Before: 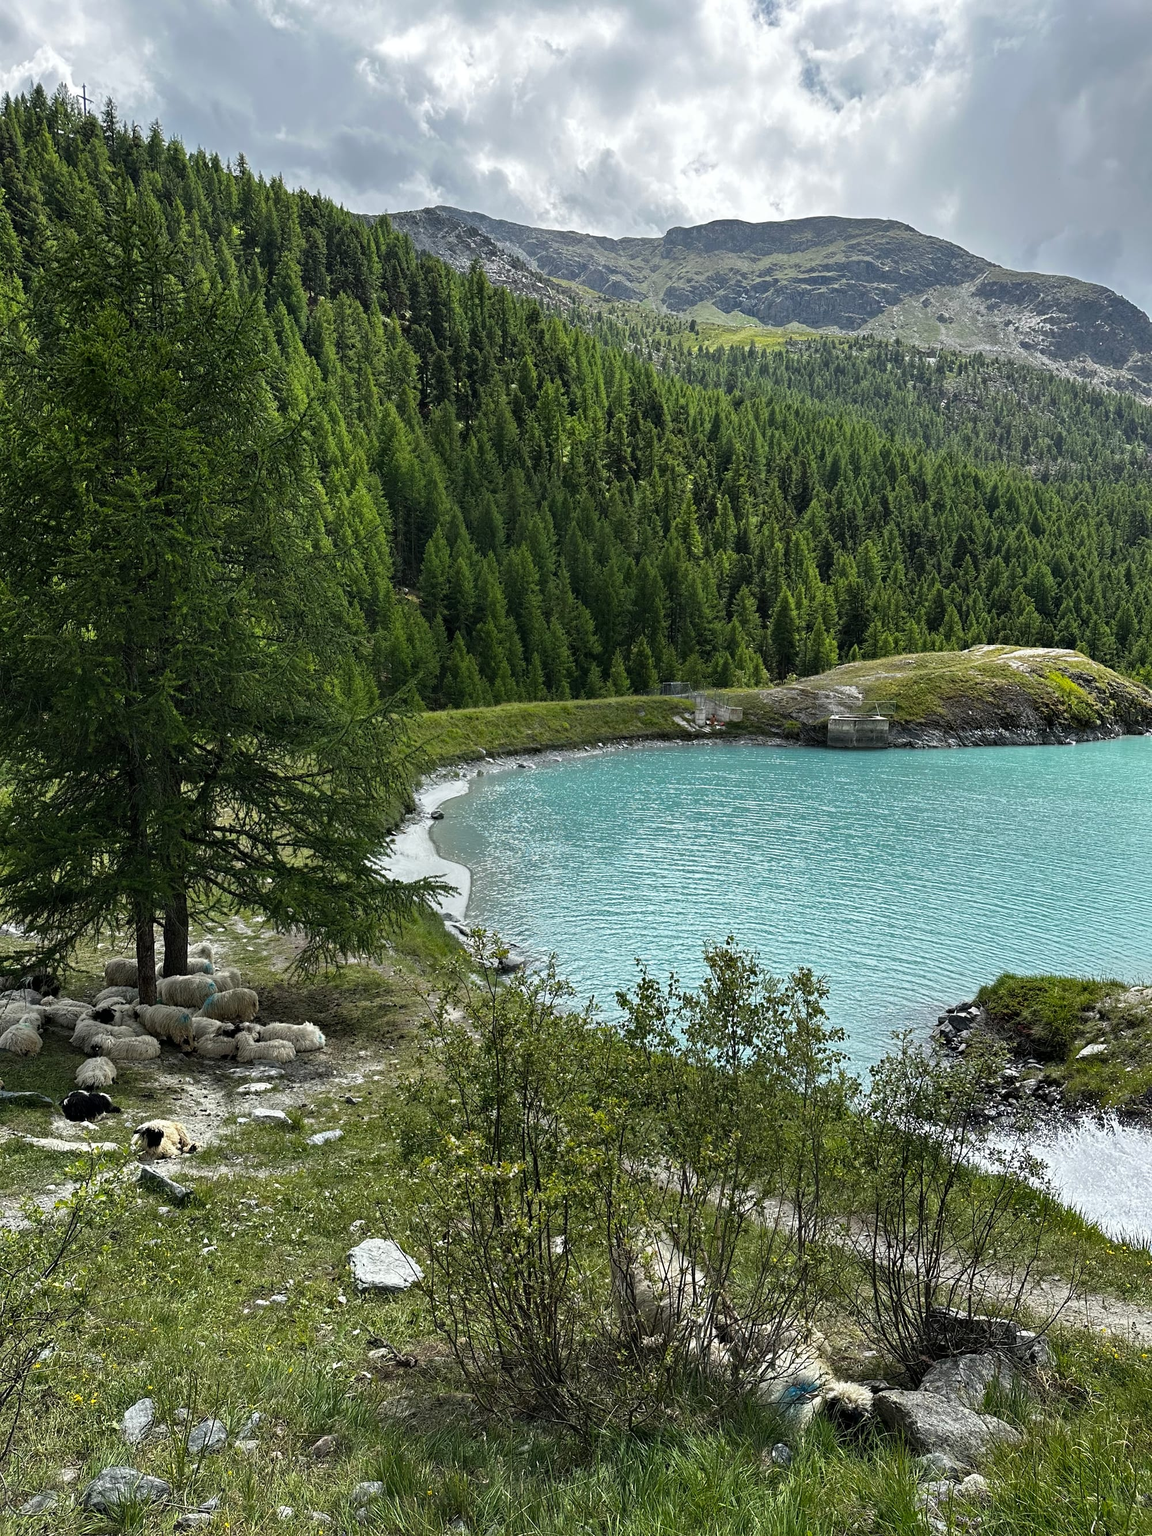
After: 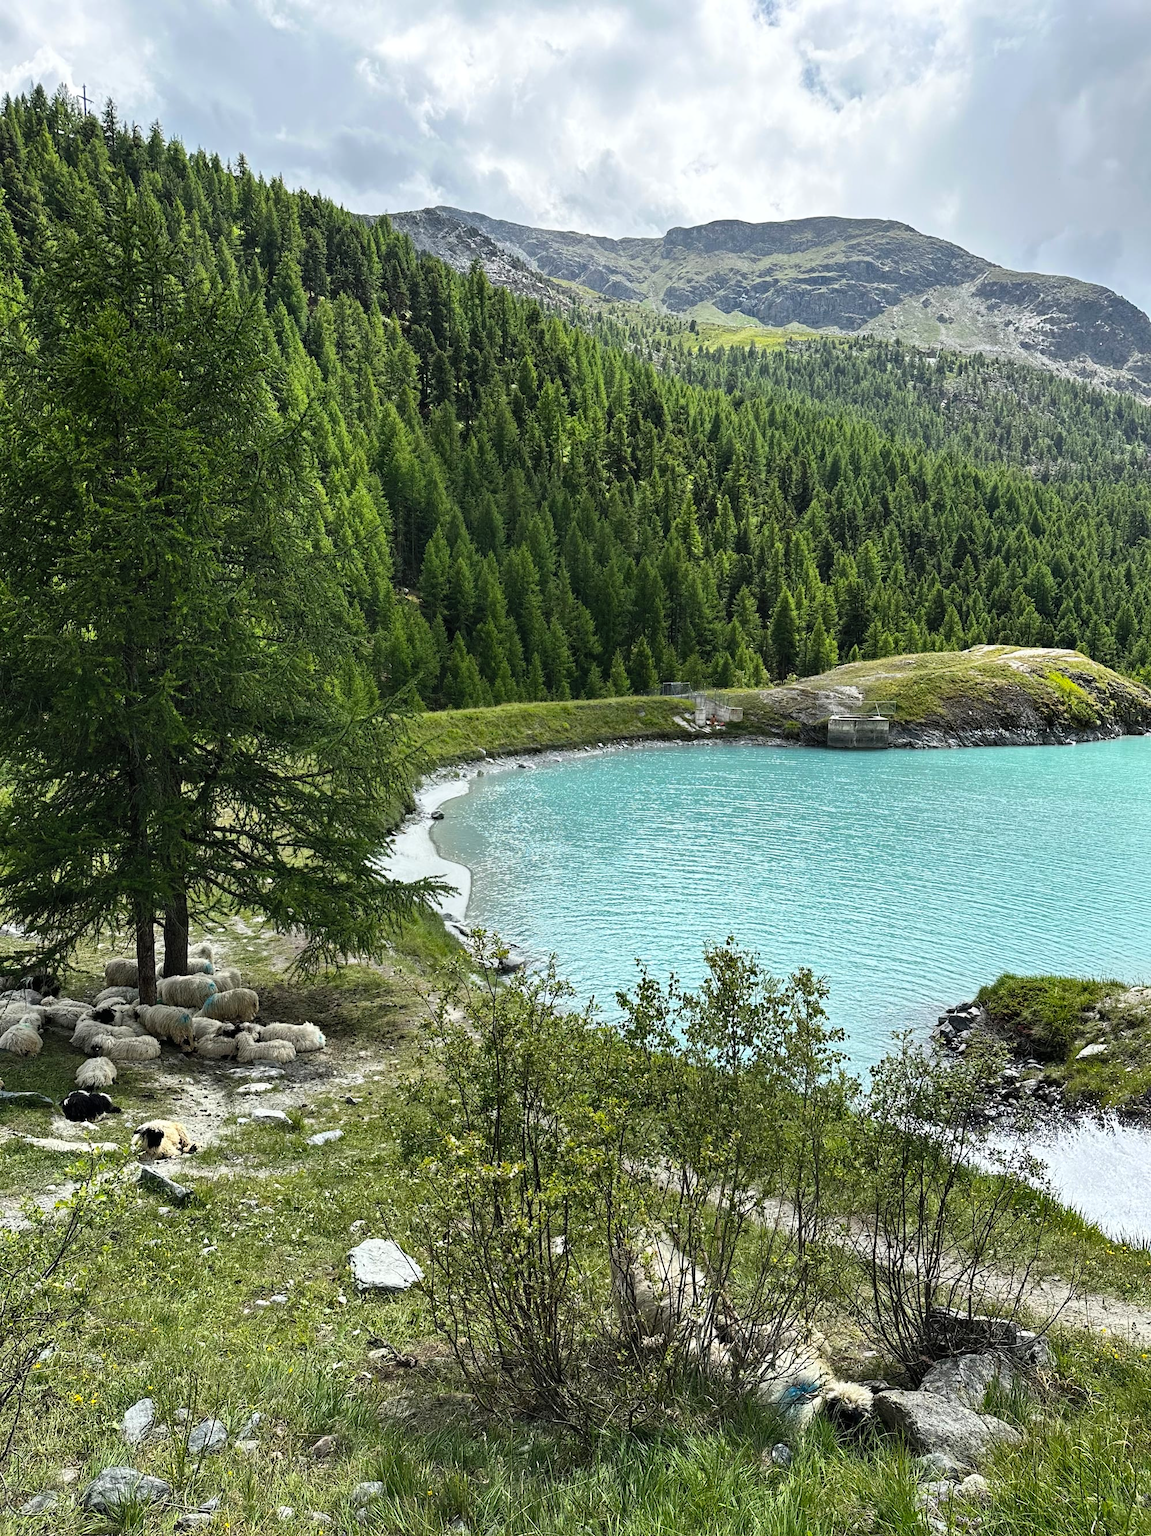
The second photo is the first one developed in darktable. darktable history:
contrast brightness saturation: contrast 0.199, brightness 0.154, saturation 0.136
